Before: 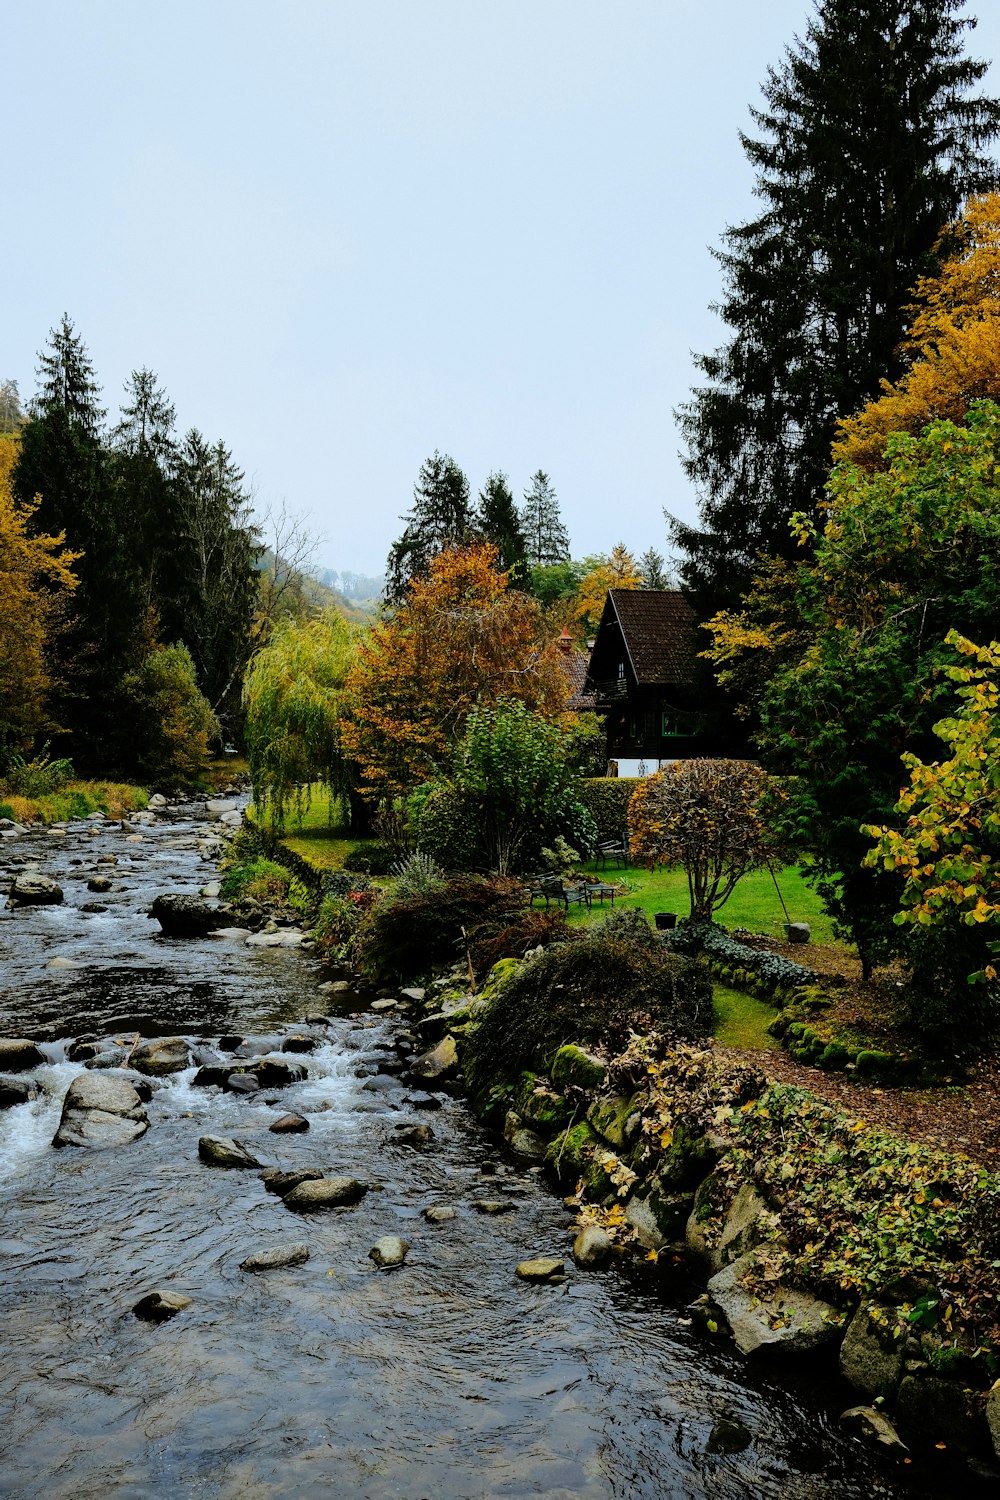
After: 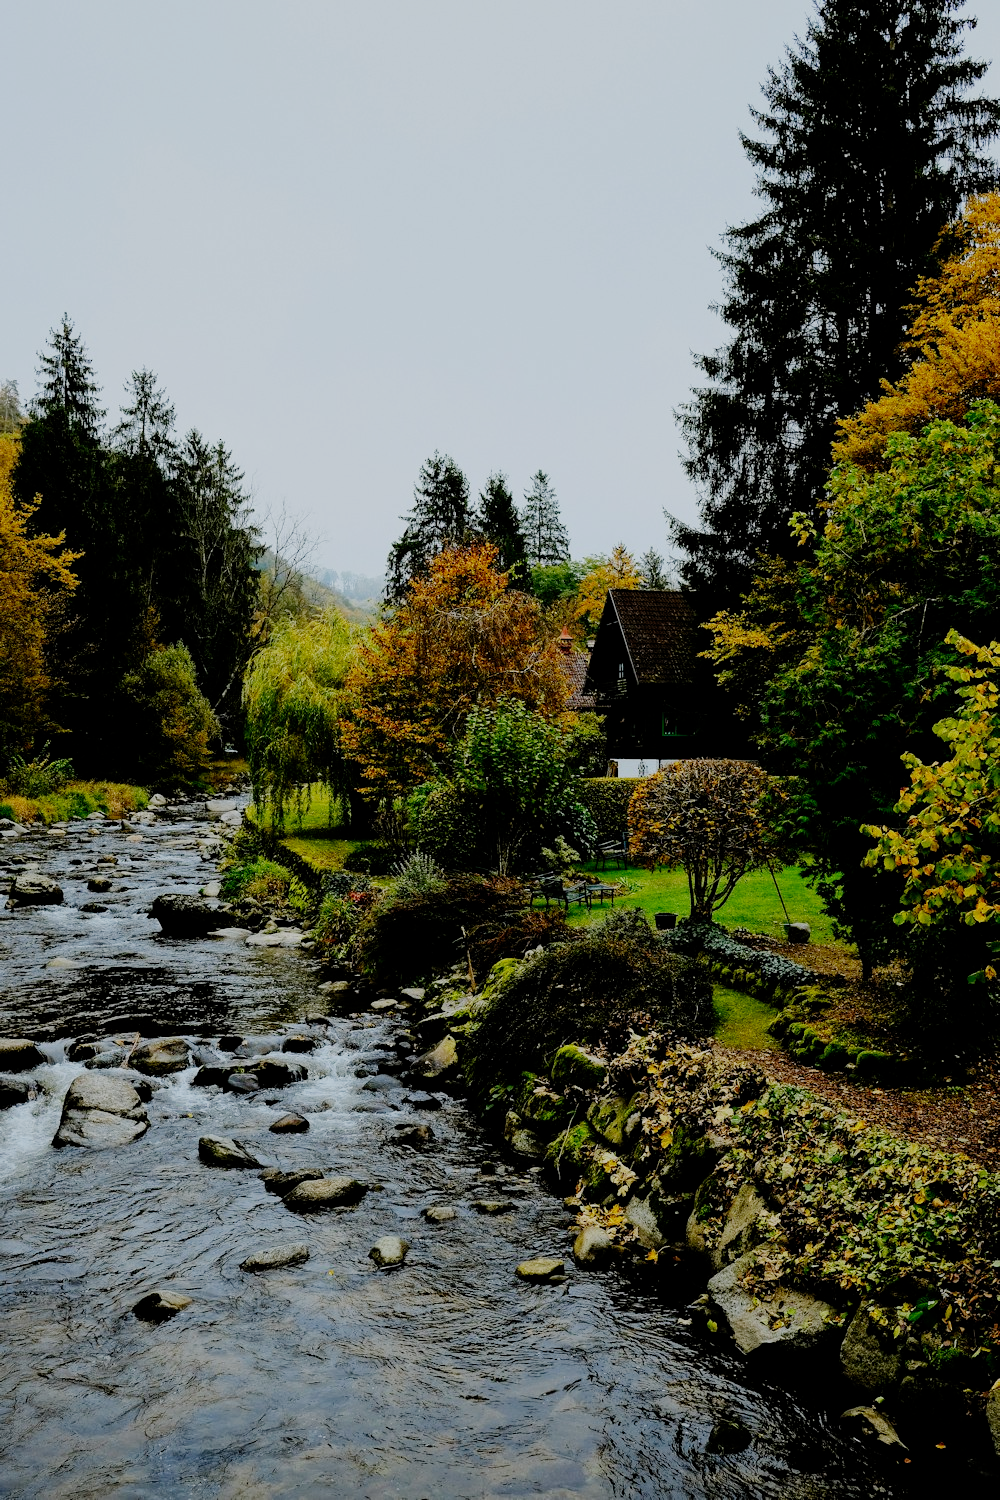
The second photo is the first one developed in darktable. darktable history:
filmic rgb: black relative exposure -9.35 EV, white relative exposure 6.77 EV, threshold 3.06 EV, hardness 3.05, contrast 1.054, add noise in highlights 0, preserve chrominance no, color science v3 (2019), use custom middle-gray values true, contrast in highlights soft, enable highlight reconstruction true
